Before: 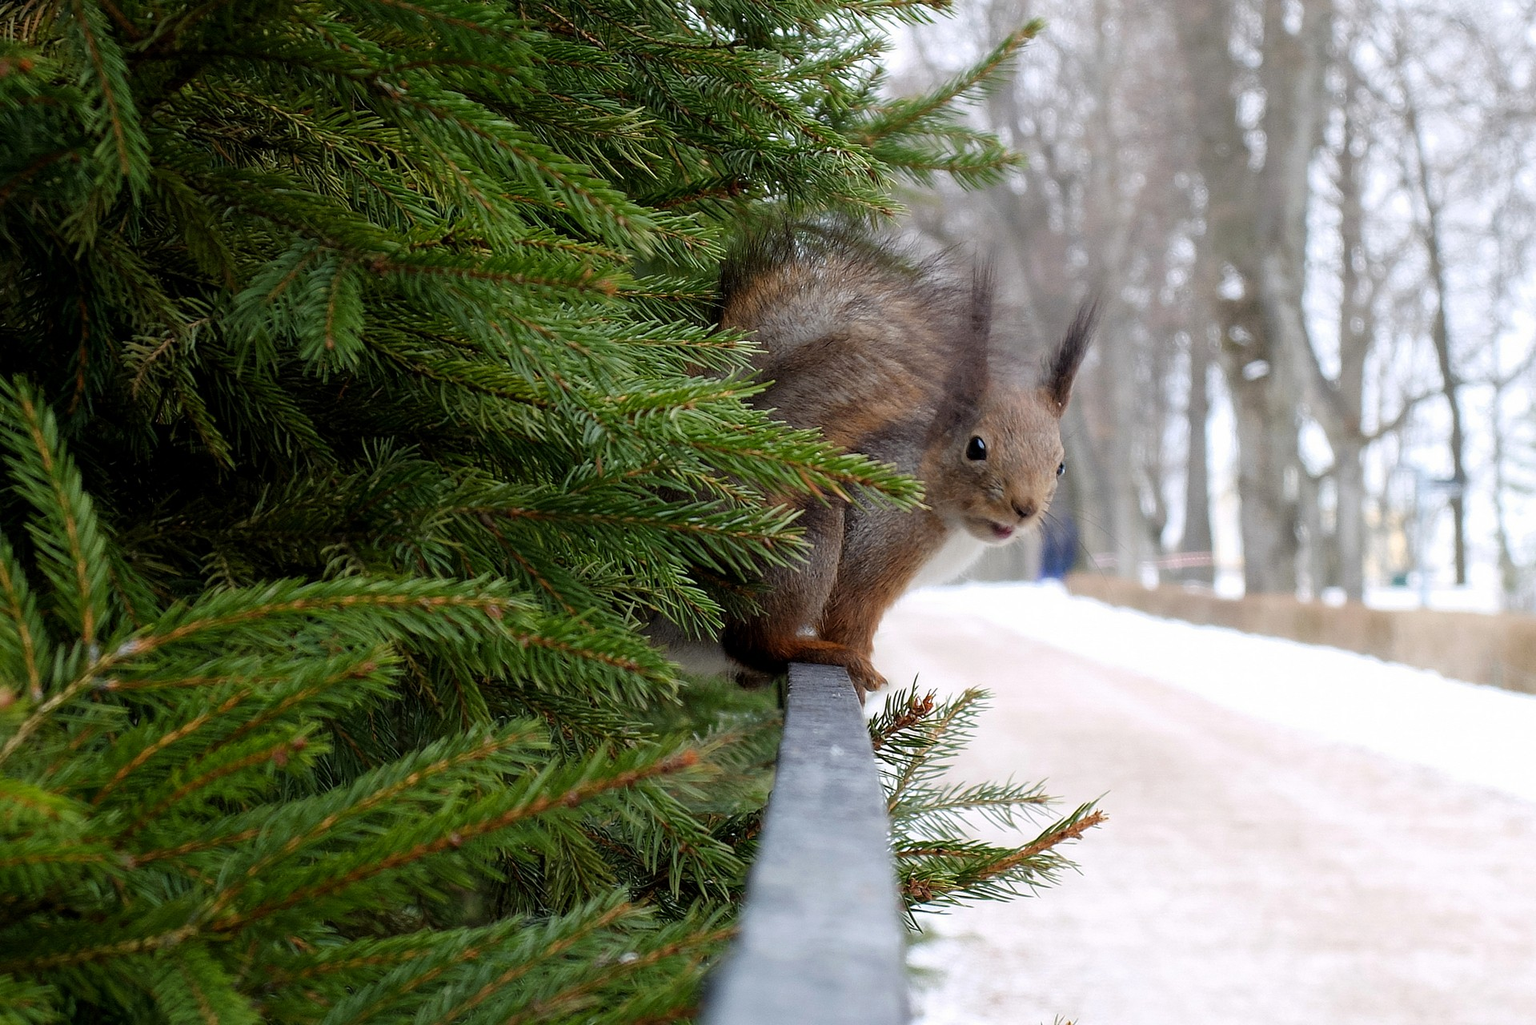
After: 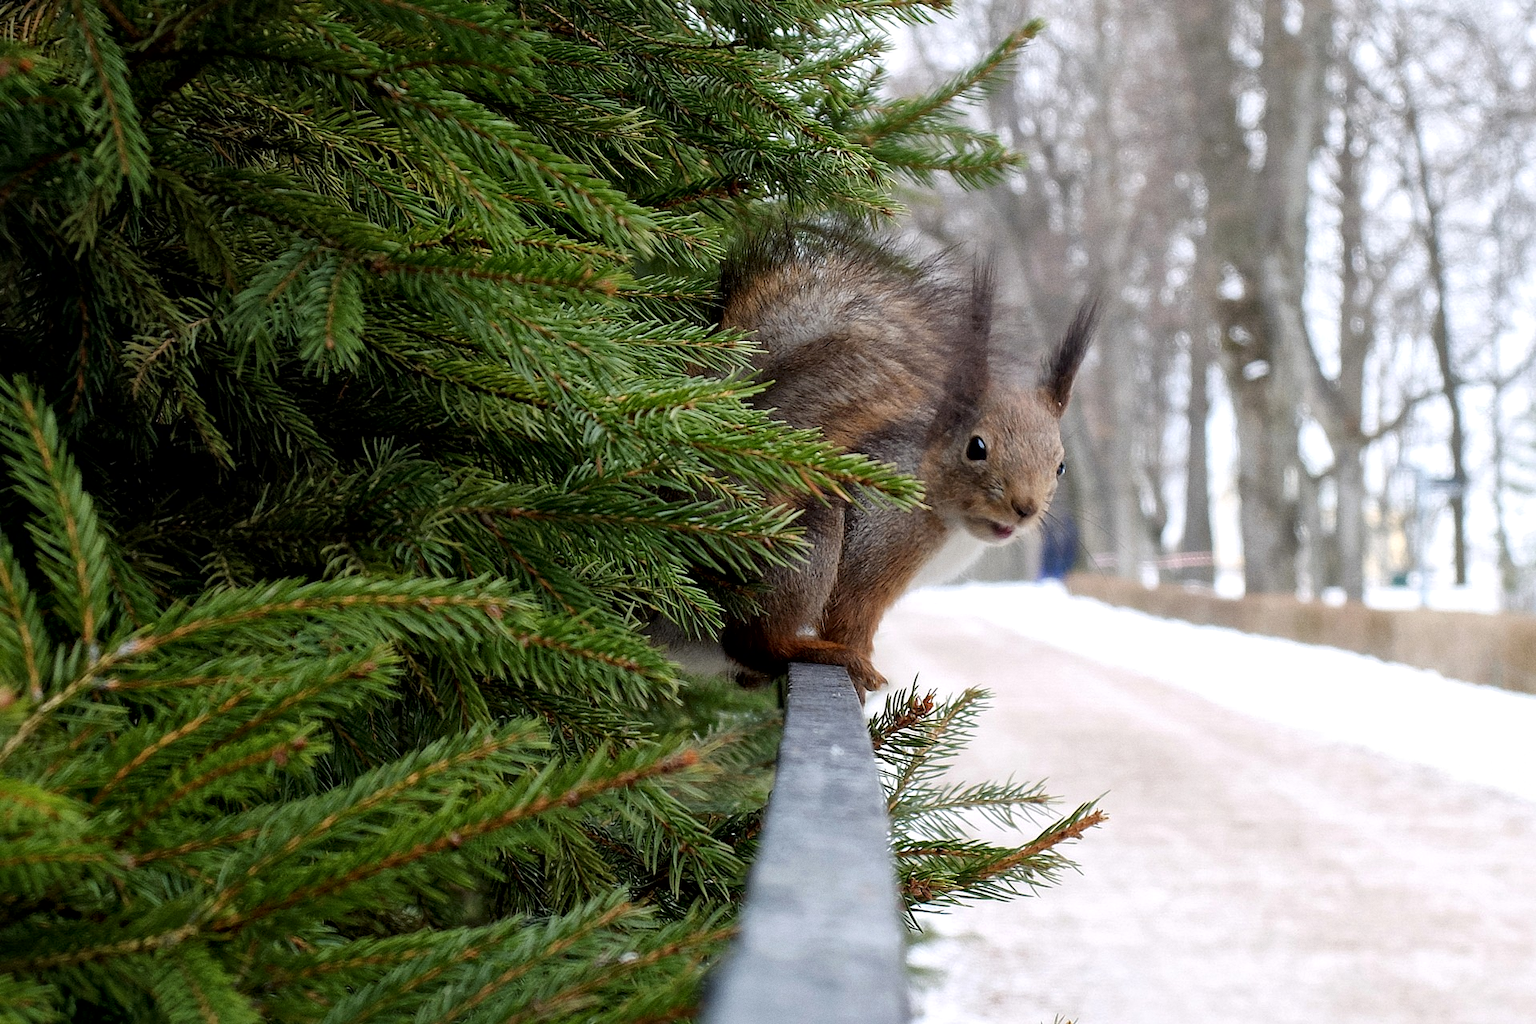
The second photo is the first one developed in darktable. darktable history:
local contrast: mode bilateral grid, contrast 20, coarseness 50, detail 140%, midtone range 0.2
grain: coarseness 0.09 ISO, strength 16.61%
